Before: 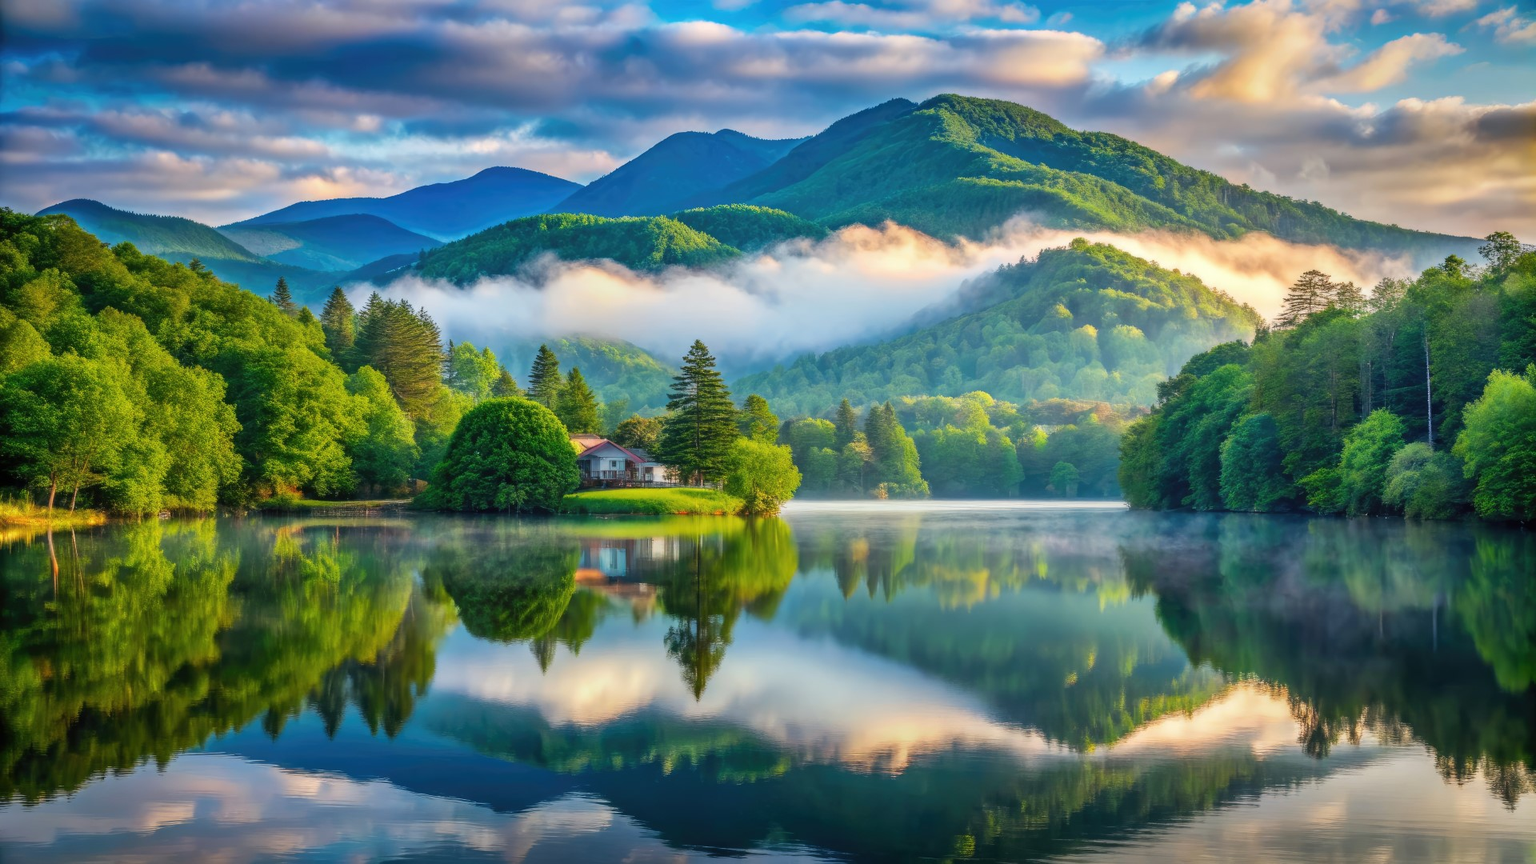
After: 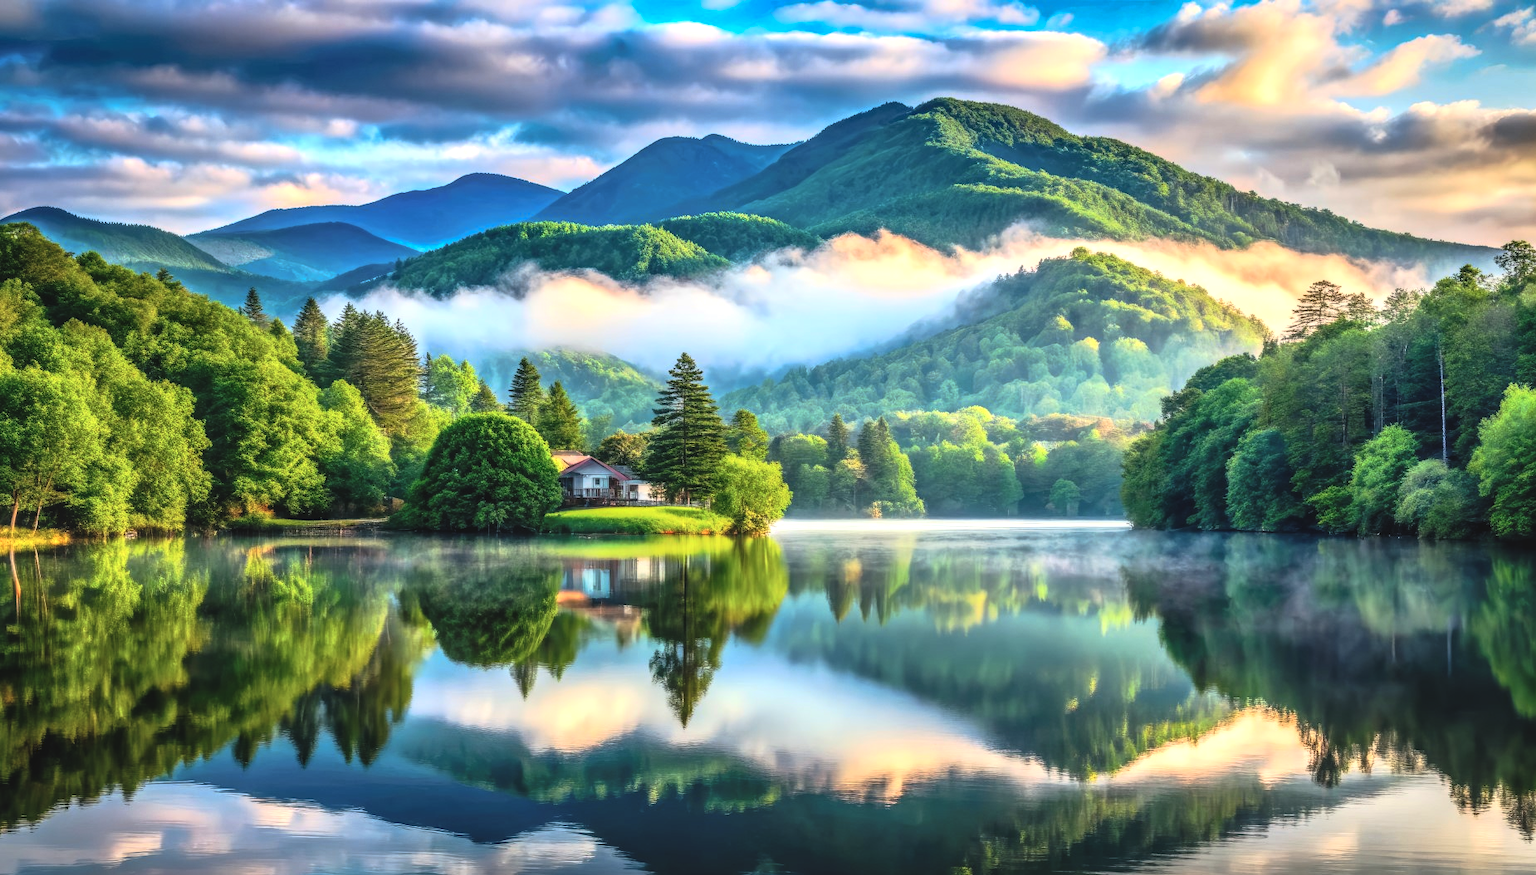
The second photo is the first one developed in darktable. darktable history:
base curve: curves: ch0 [(0, 0) (0.005, 0.002) (0.193, 0.295) (0.399, 0.664) (0.75, 0.928) (1, 1)]
tone curve: curves: ch0 [(0, 0) (0.003, 0.126) (0.011, 0.129) (0.025, 0.133) (0.044, 0.143) (0.069, 0.155) (0.1, 0.17) (0.136, 0.189) (0.177, 0.217) (0.224, 0.25) (0.277, 0.293) (0.335, 0.346) (0.399, 0.398) (0.468, 0.456) (0.543, 0.517) (0.623, 0.583) (0.709, 0.659) (0.801, 0.756) (0.898, 0.856) (1, 1)], preserve colors none
crop and rotate: left 2.536%, right 1.107%, bottom 2.246%
local contrast: detail 140%
